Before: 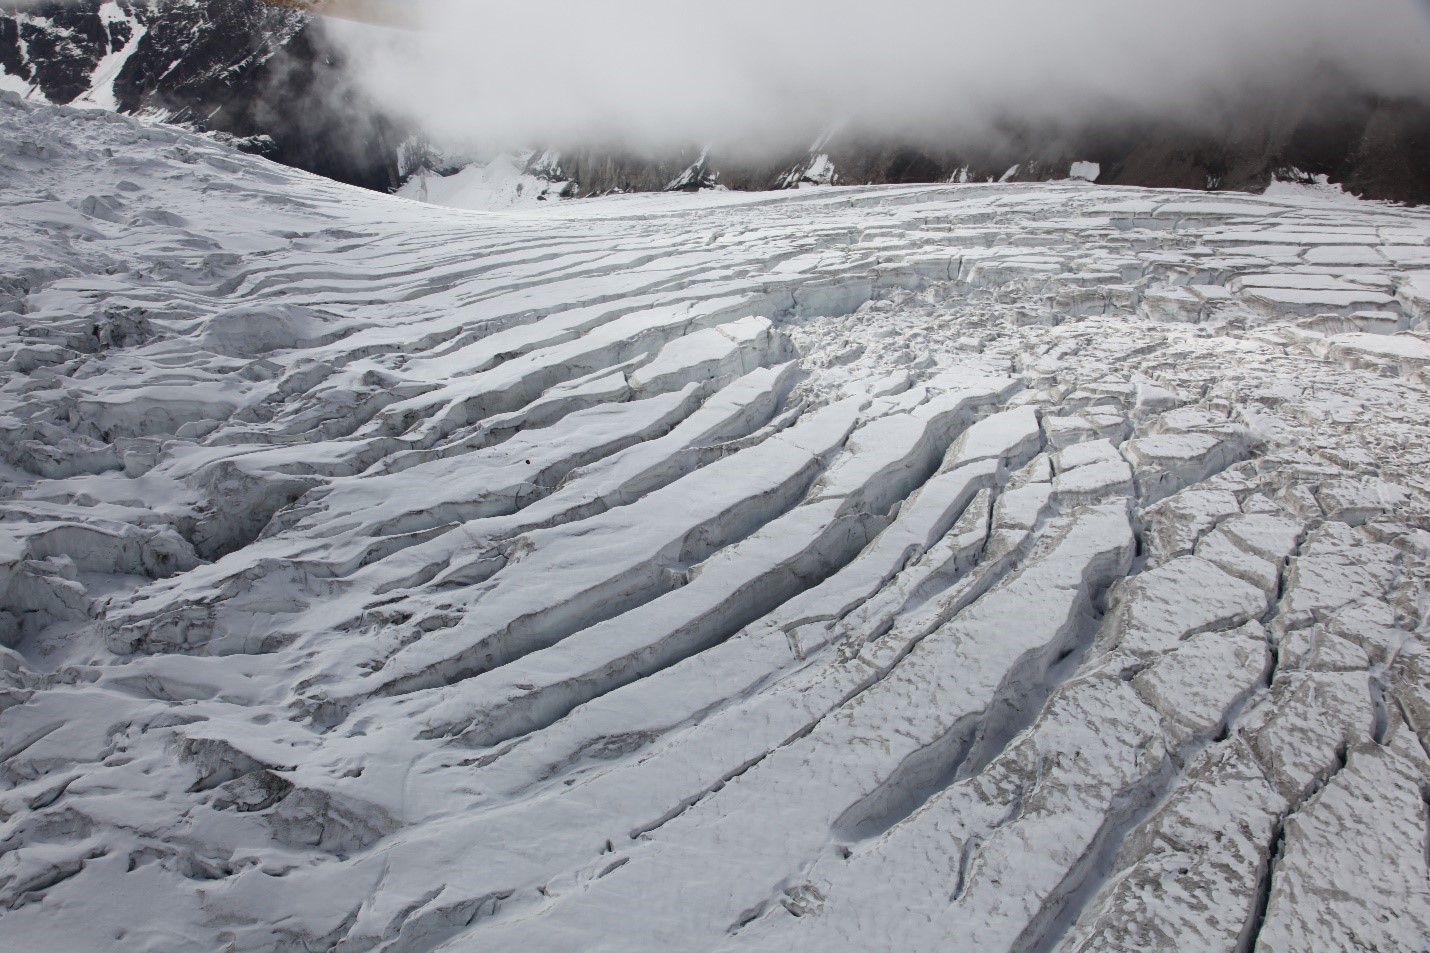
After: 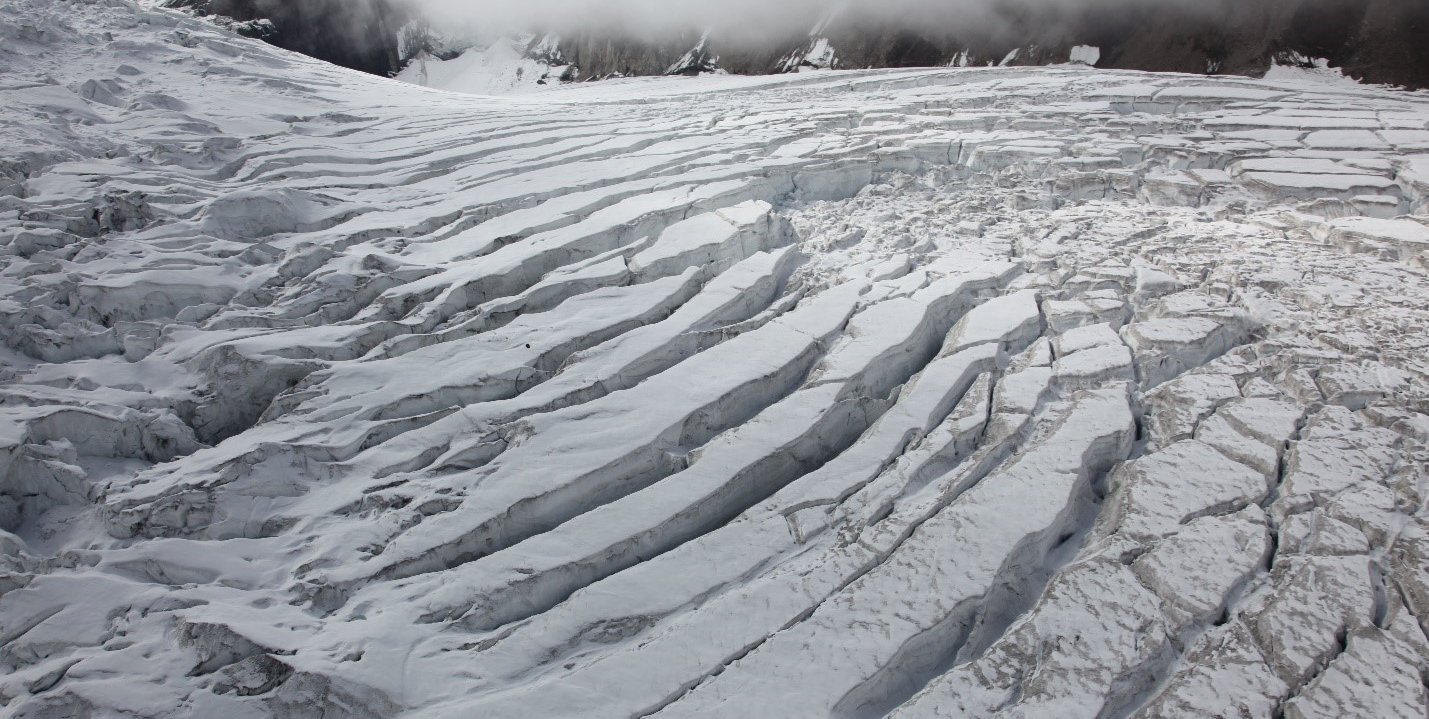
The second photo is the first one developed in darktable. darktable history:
crop and rotate: top 12.334%, bottom 12.201%
